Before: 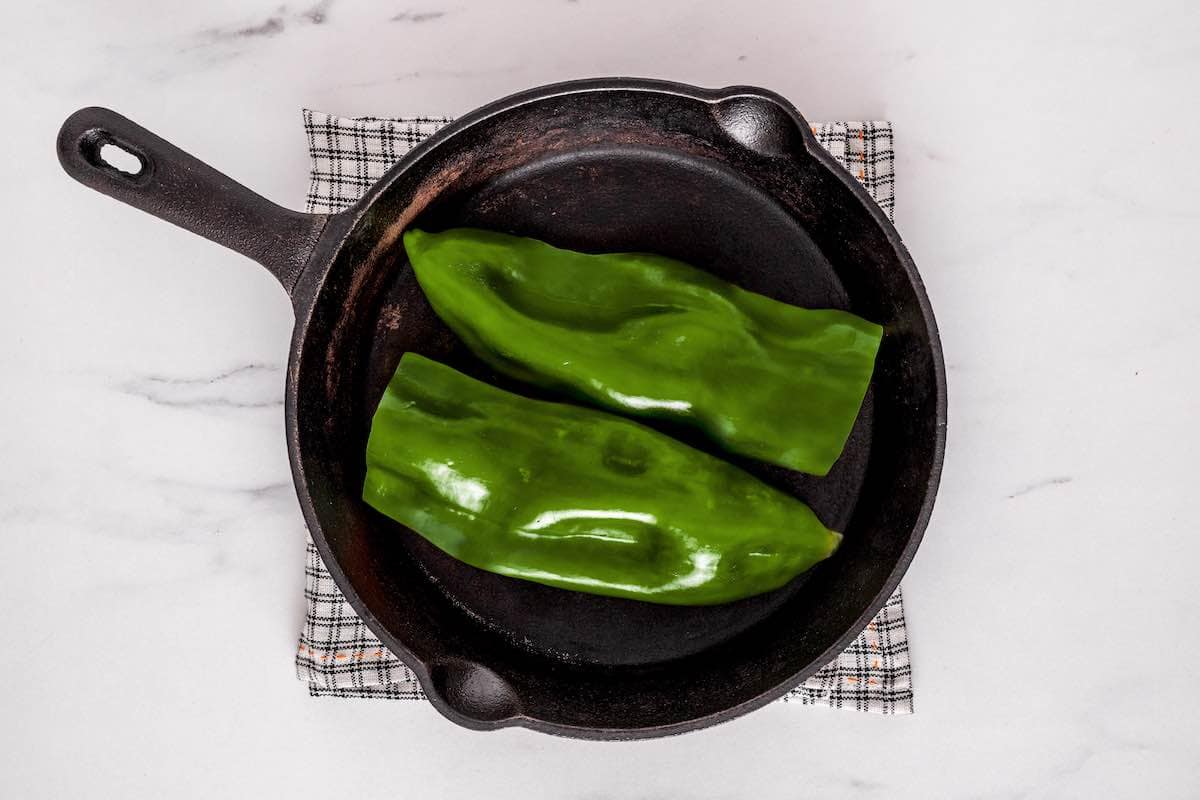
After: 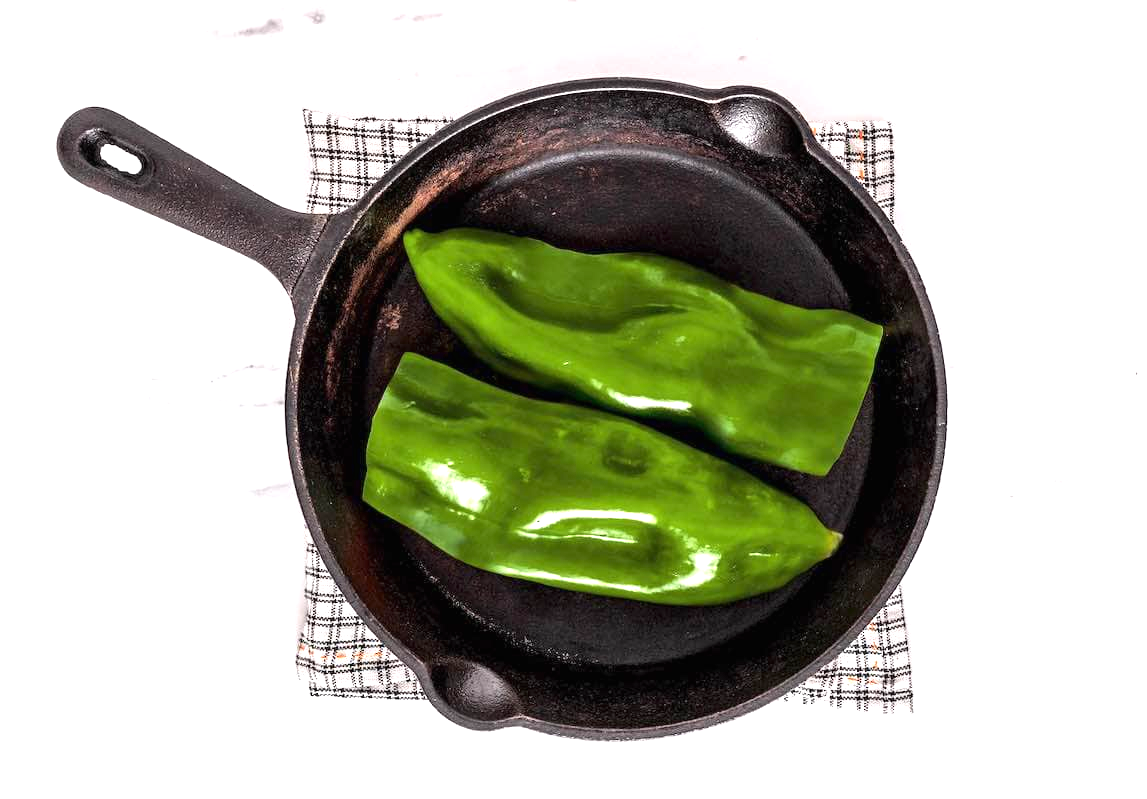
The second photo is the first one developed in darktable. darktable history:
crop: right 4.411%, bottom 0.018%
exposure: black level correction 0, exposure 0.95 EV, compensate exposure bias true, compensate highlight preservation false
